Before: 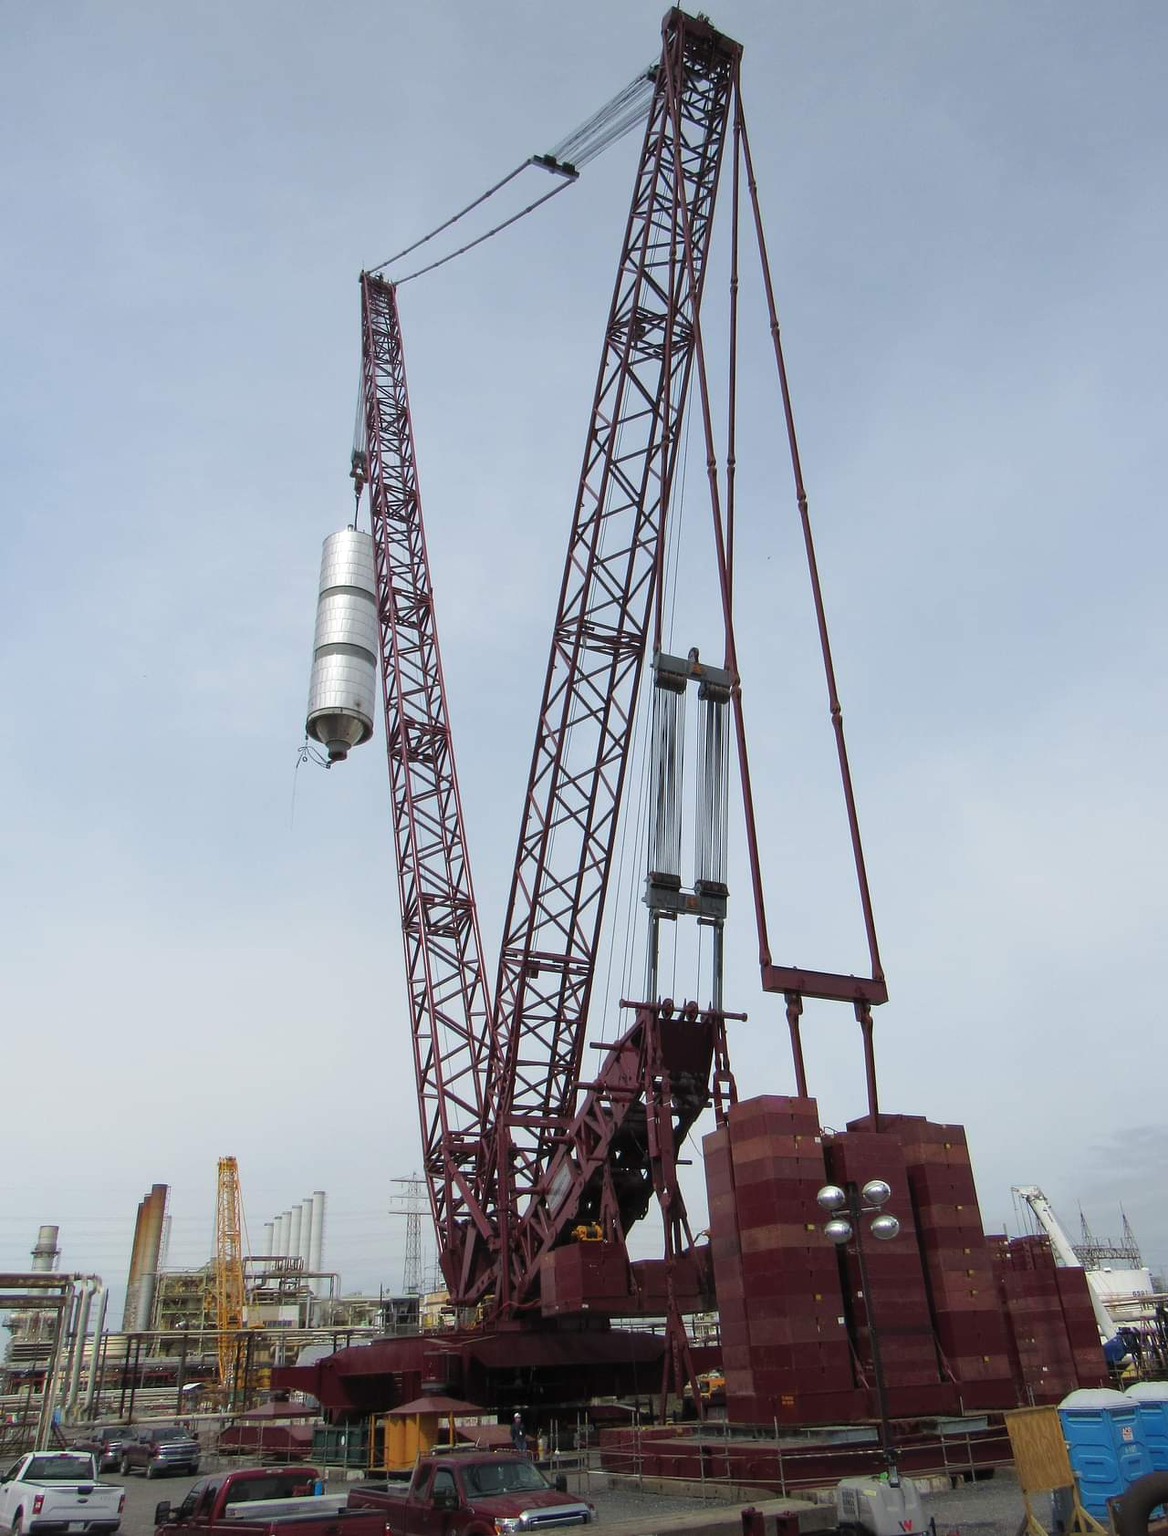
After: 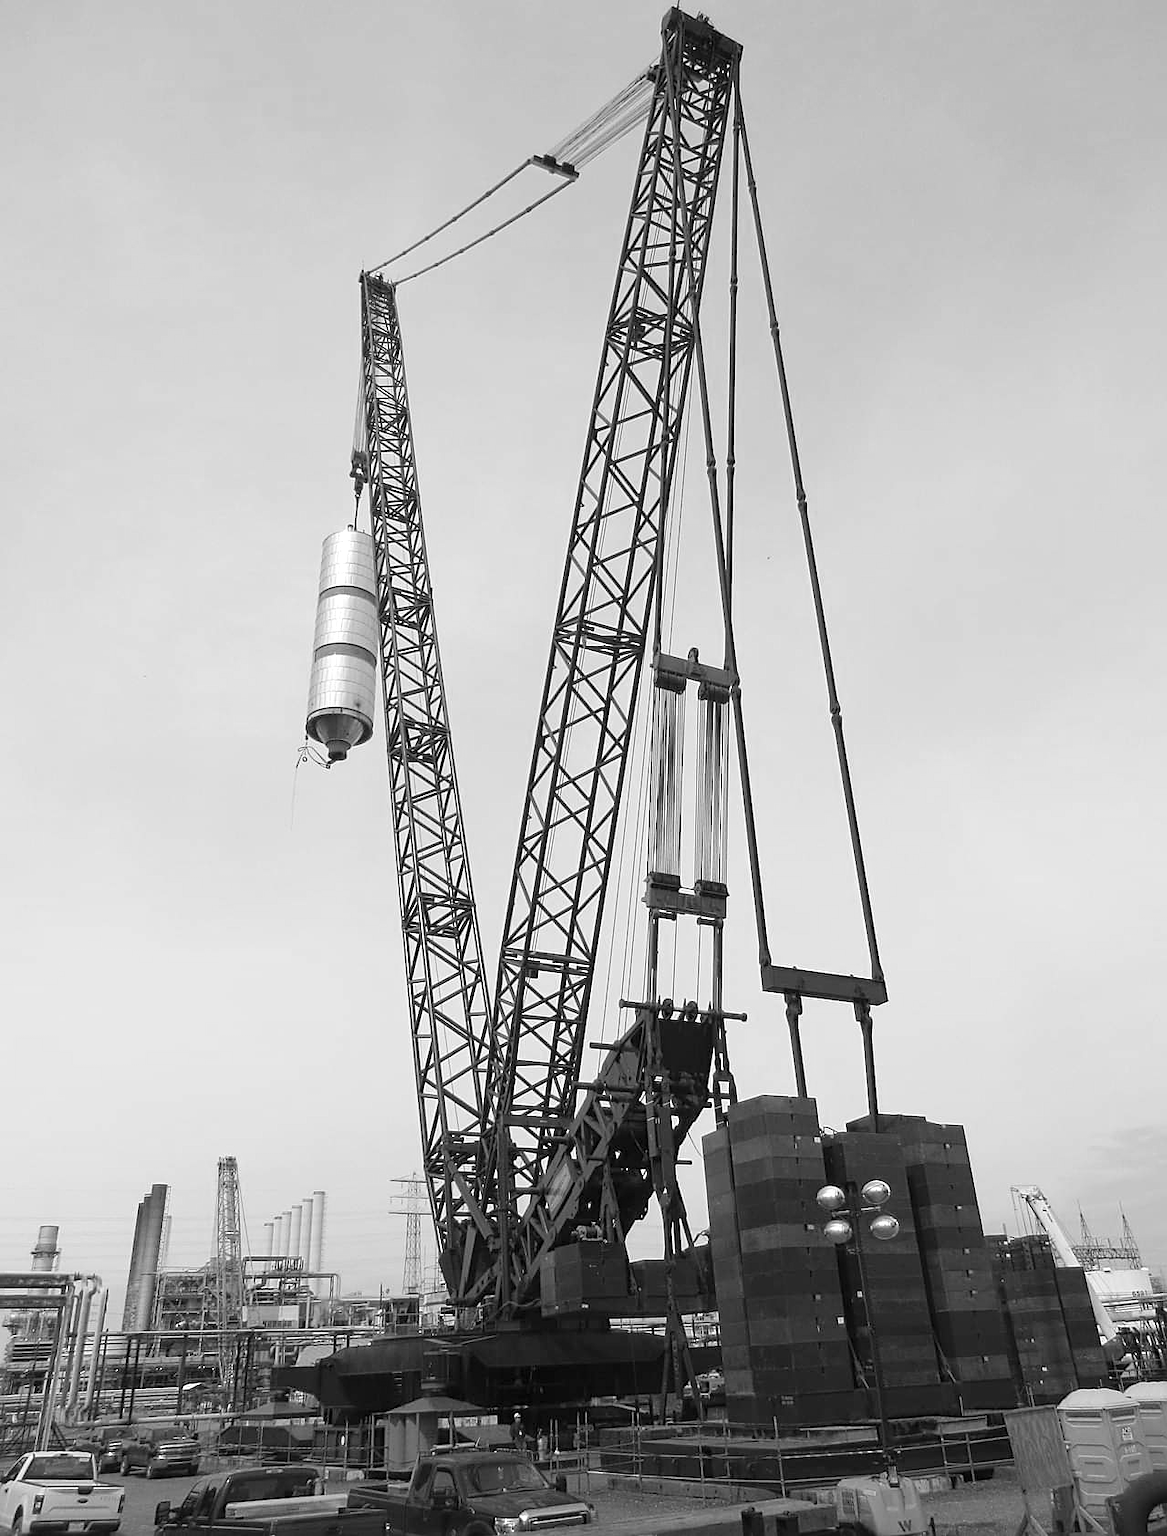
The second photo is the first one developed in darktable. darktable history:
contrast brightness saturation: contrast 0.072, brightness 0.085, saturation 0.179
color calibration: output gray [0.23, 0.37, 0.4, 0], illuminant as shot in camera, x 0.379, y 0.395, temperature 4132.56 K
sharpen: on, module defaults
